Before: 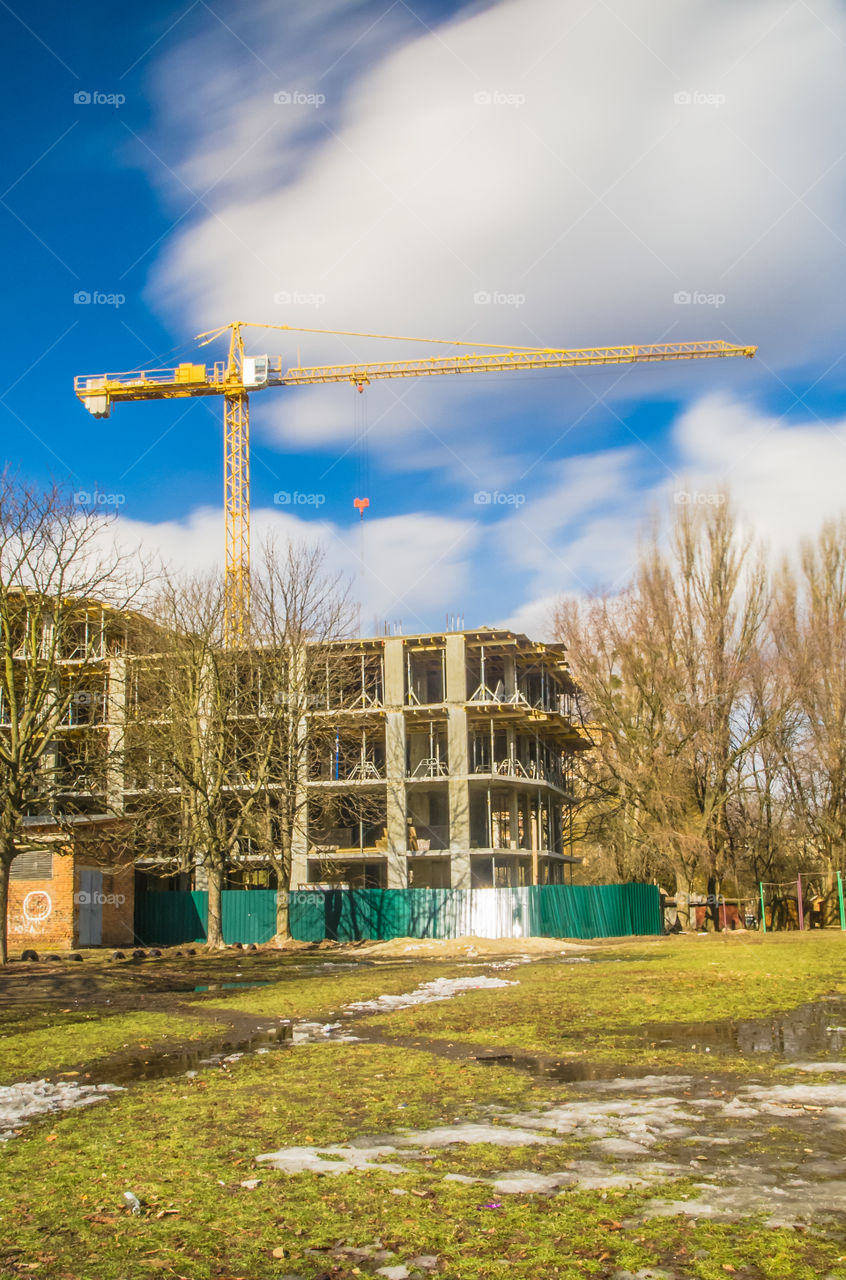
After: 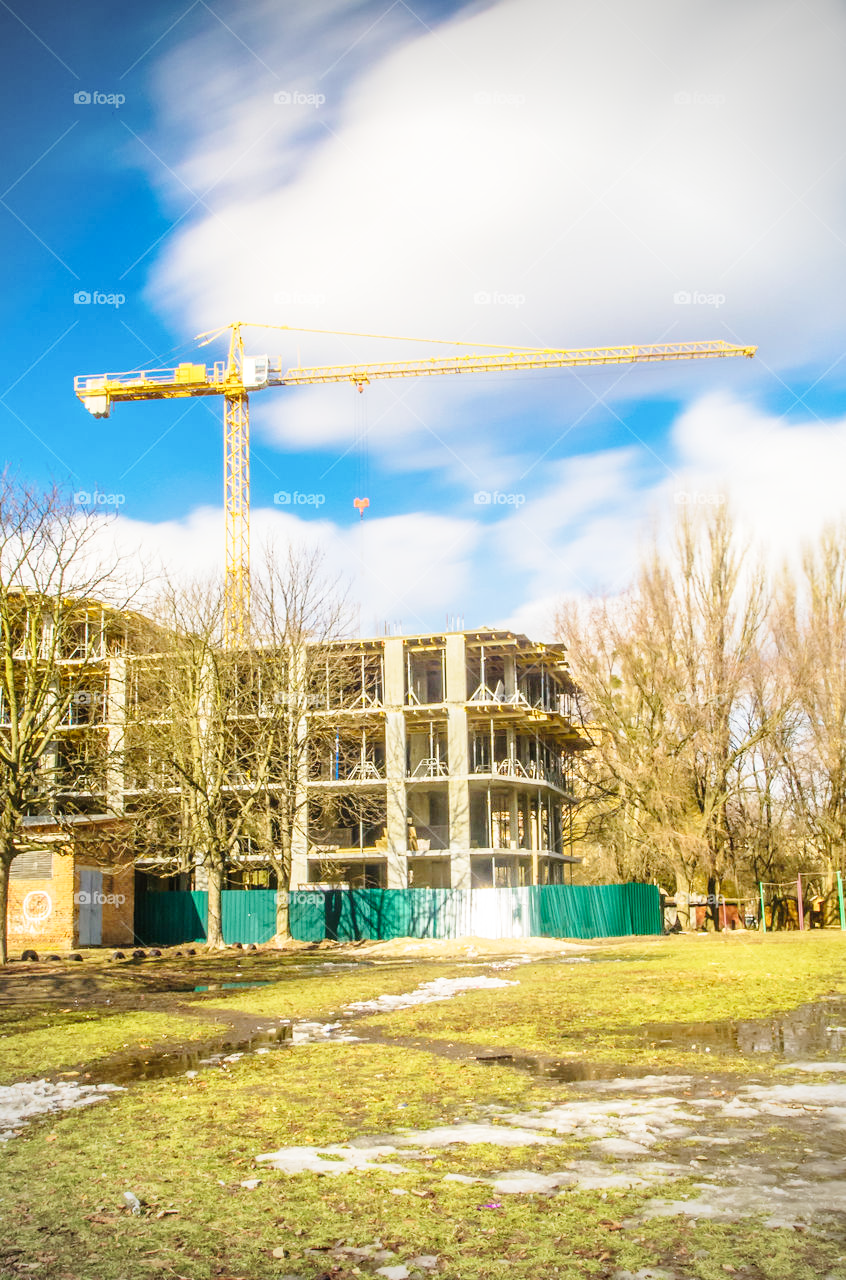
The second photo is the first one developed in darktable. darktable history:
vignetting: on, module defaults
base curve: curves: ch0 [(0, 0) (0.008, 0.007) (0.022, 0.029) (0.048, 0.089) (0.092, 0.197) (0.191, 0.399) (0.275, 0.534) (0.357, 0.65) (0.477, 0.78) (0.542, 0.833) (0.799, 0.973) (1, 1)], preserve colors none
